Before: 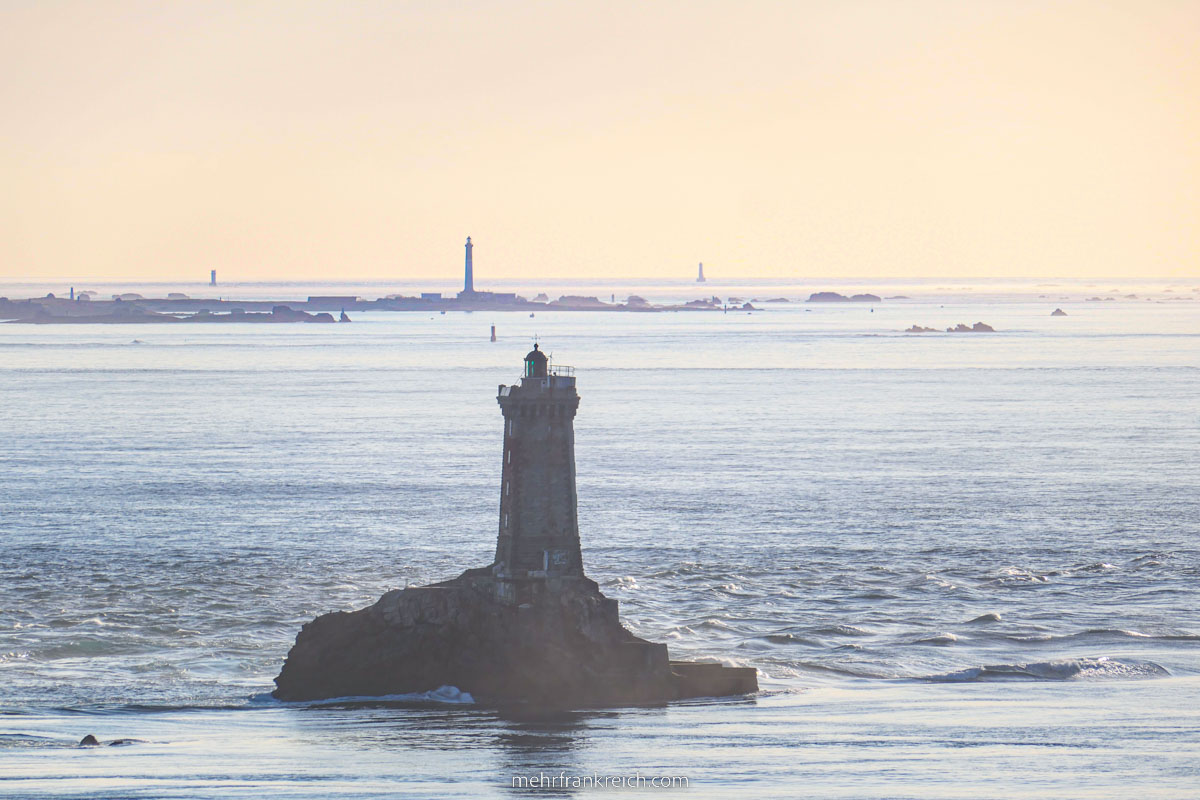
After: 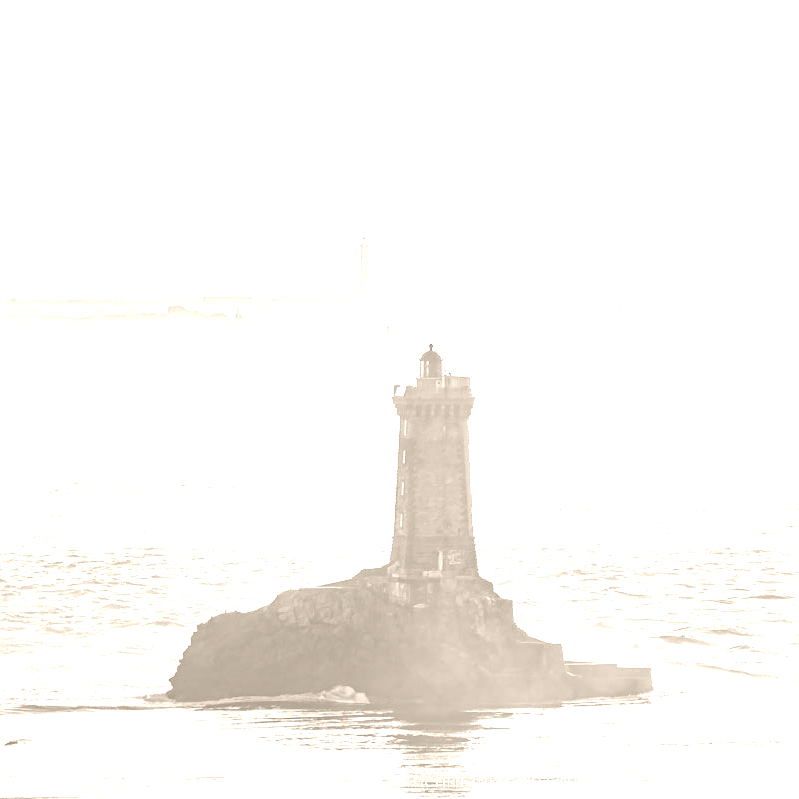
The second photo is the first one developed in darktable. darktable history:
color balance rgb: perceptual saturation grading › global saturation 40%, global vibrance 15%
colorize: hue 34.49°, saturation 35.33%, source mix 100%, version 1
exposure: exposure 1.089 EV, compensate highlight preservation false
crop and rotate: left 8.786%, right 24.548%
